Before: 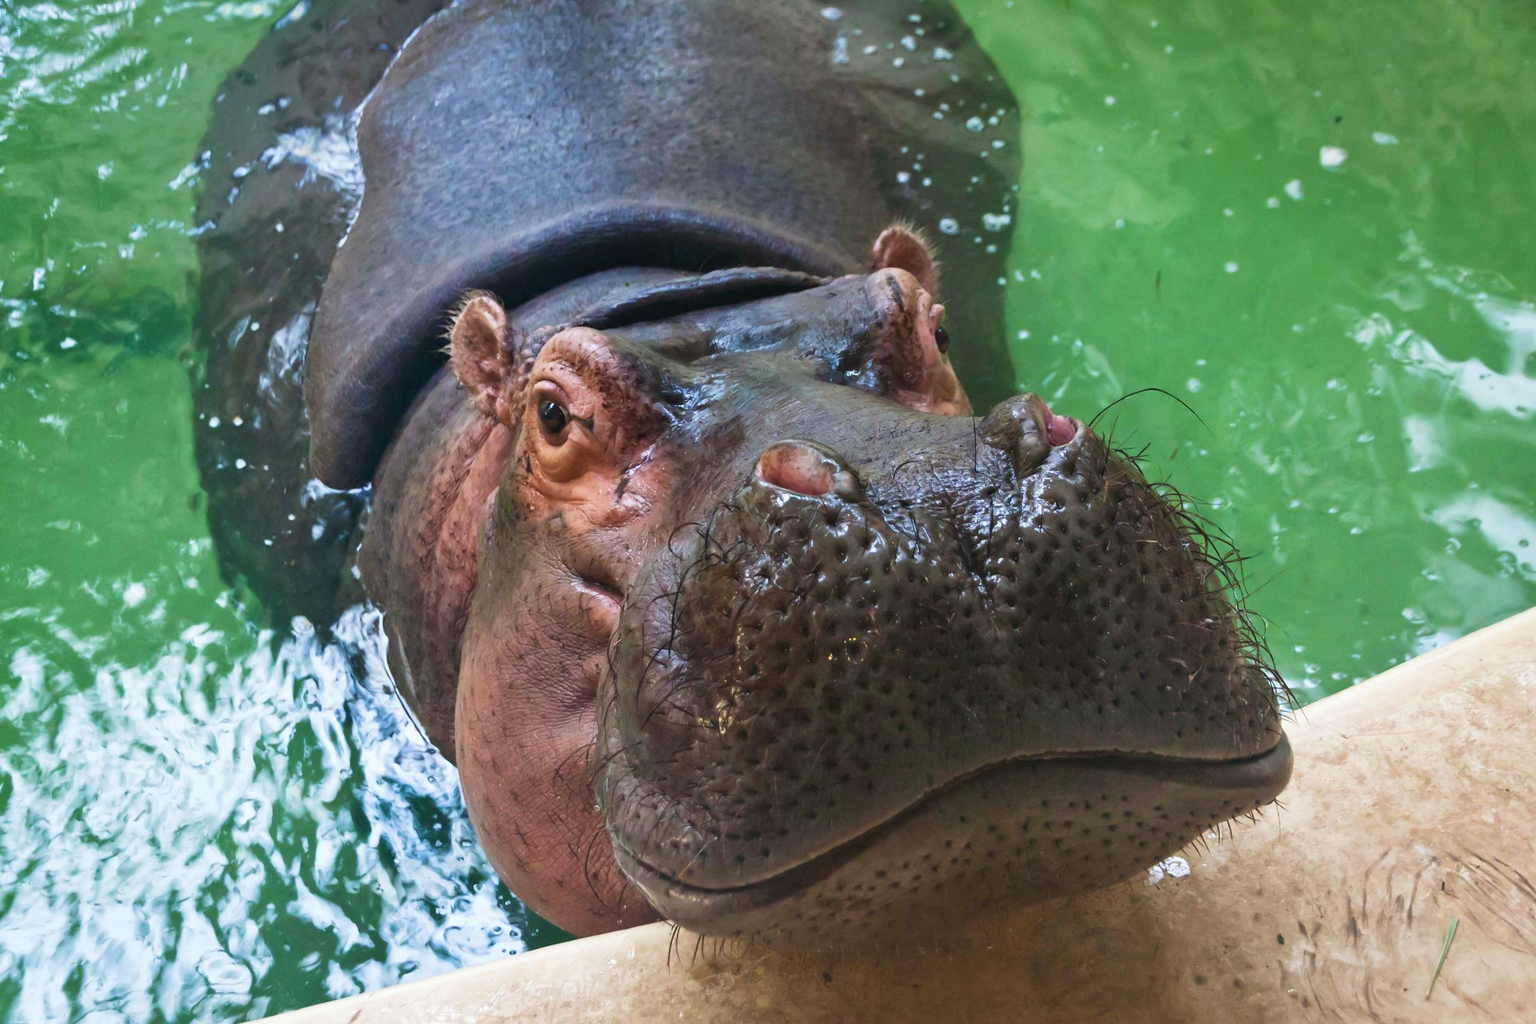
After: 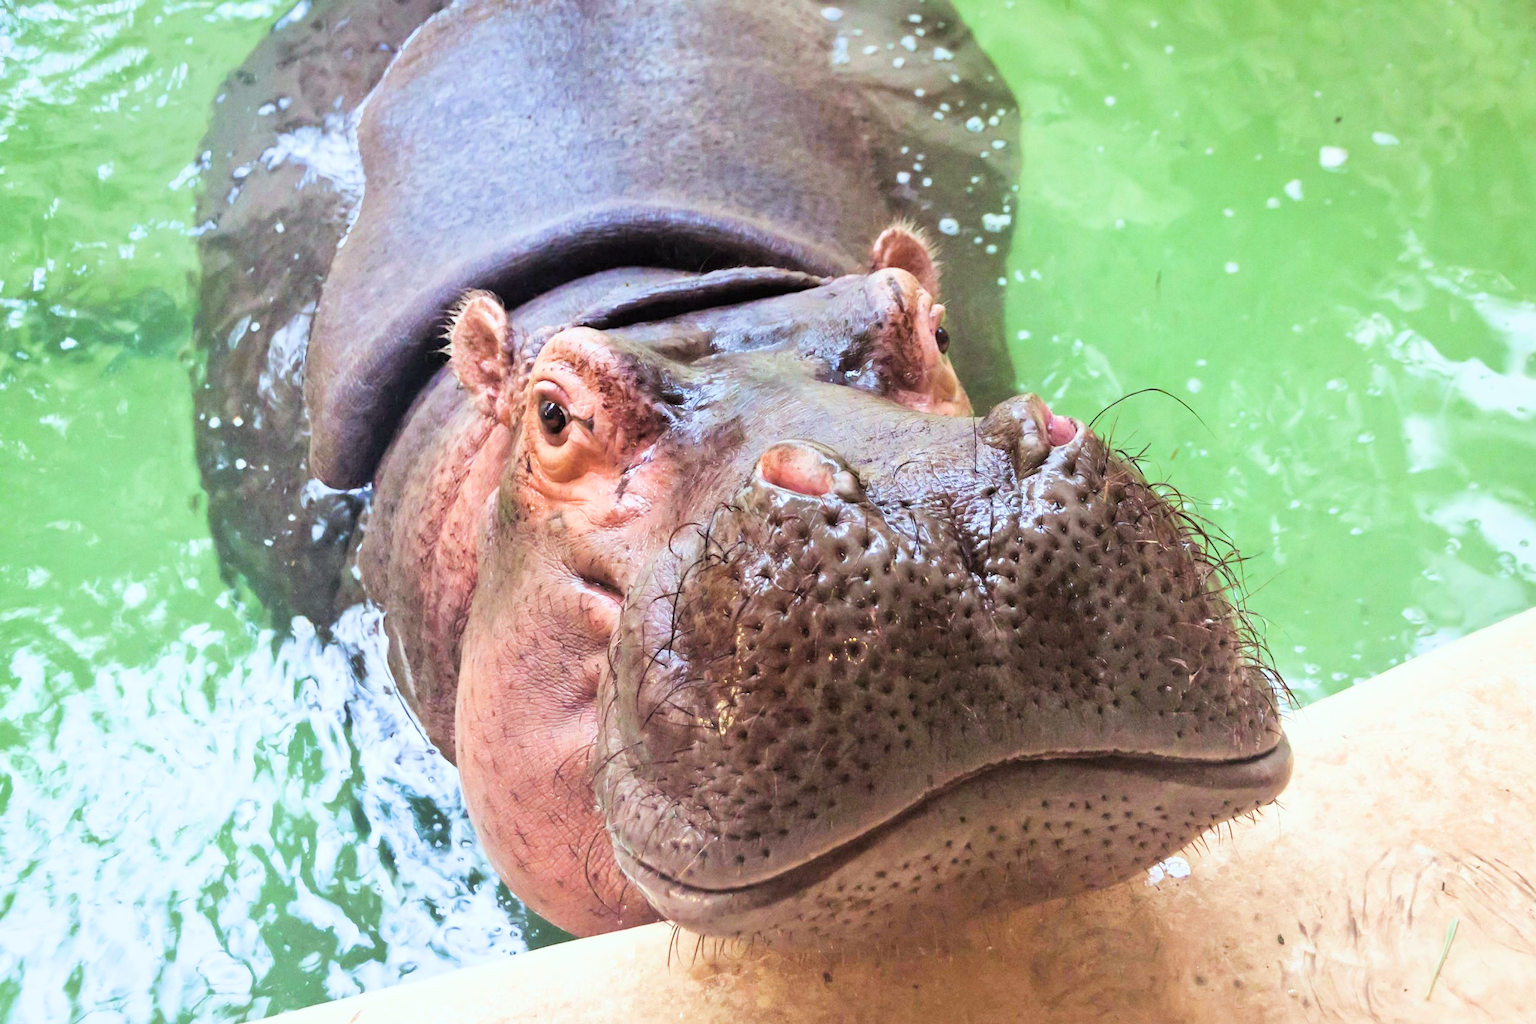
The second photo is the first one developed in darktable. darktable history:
rgb levels: mode RGB, independent channels, levels [[0, 0.474, 1], [0, 0.5, 1], [0, 0.5, 1]]
exposure: black level correction 0, exposure 1.45 EV, compensate exposure bias true, compensate highlight preservation false
filmic rgb: black relative exposure -5 EV, hardness 2.88, contrast 1.3
